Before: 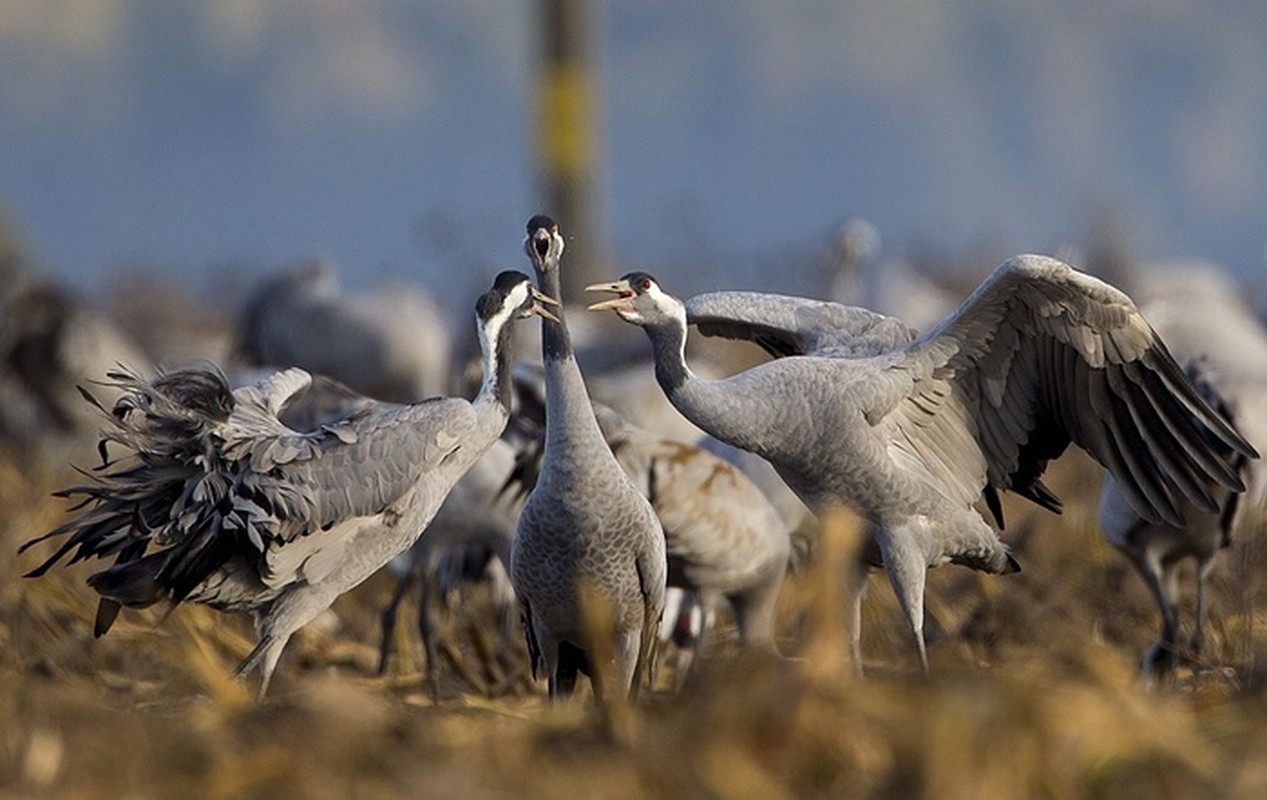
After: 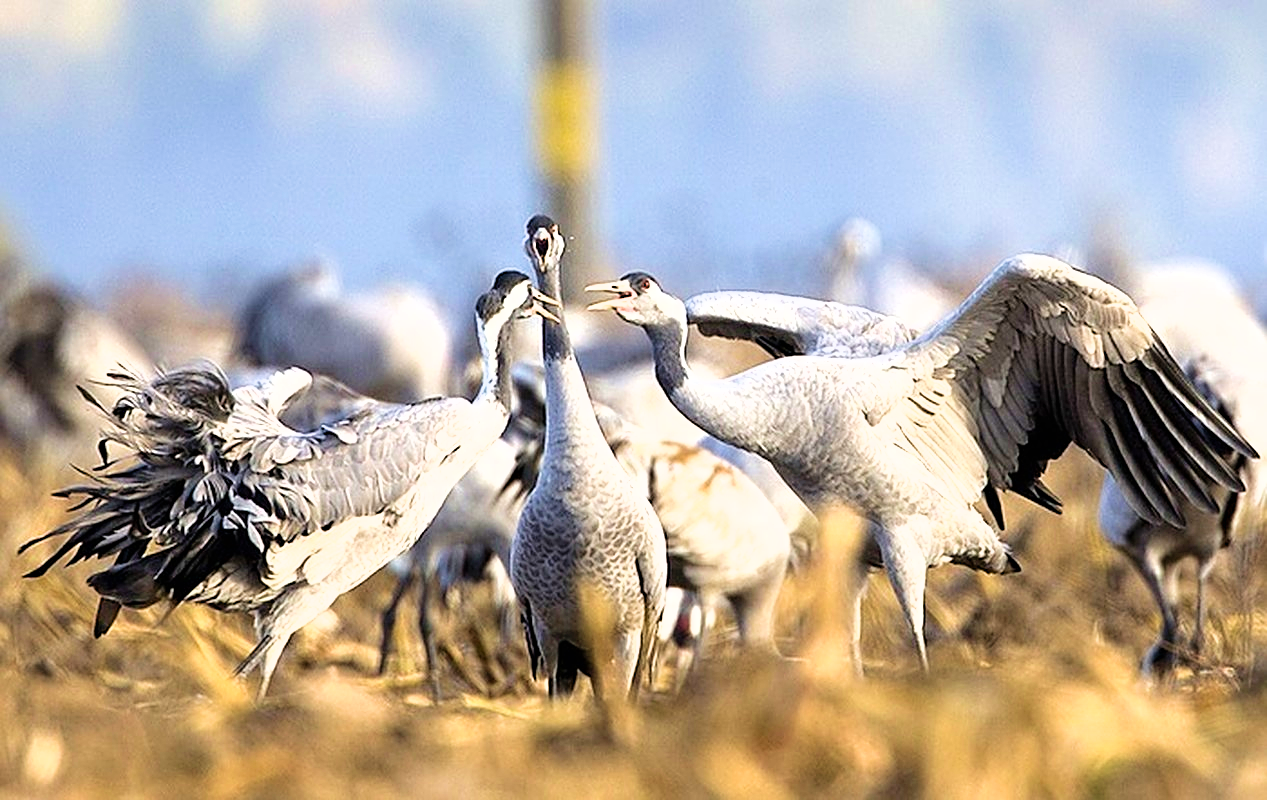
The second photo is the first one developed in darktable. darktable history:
tone equalizer: mask exposure compensation -0.505 EV
exposure: black level correction 0, exposure 0.398 EV, compensate highlight preservation false
sharpen: on, module defaults
velvia: on, module defaults
filmic rgb: black relative exposure -13.11 EV, white relative exposure 4.06 EV, threshold 5.99 EV, target white luminance 85.034%, hardness 6.3, latitude 41.5%, contrast 0.861, shadows ↔ highlights balance 8.05%, enable highlight reconstruction true
levels: mode automatic, levels [0.031, 0.5, 0.969]
